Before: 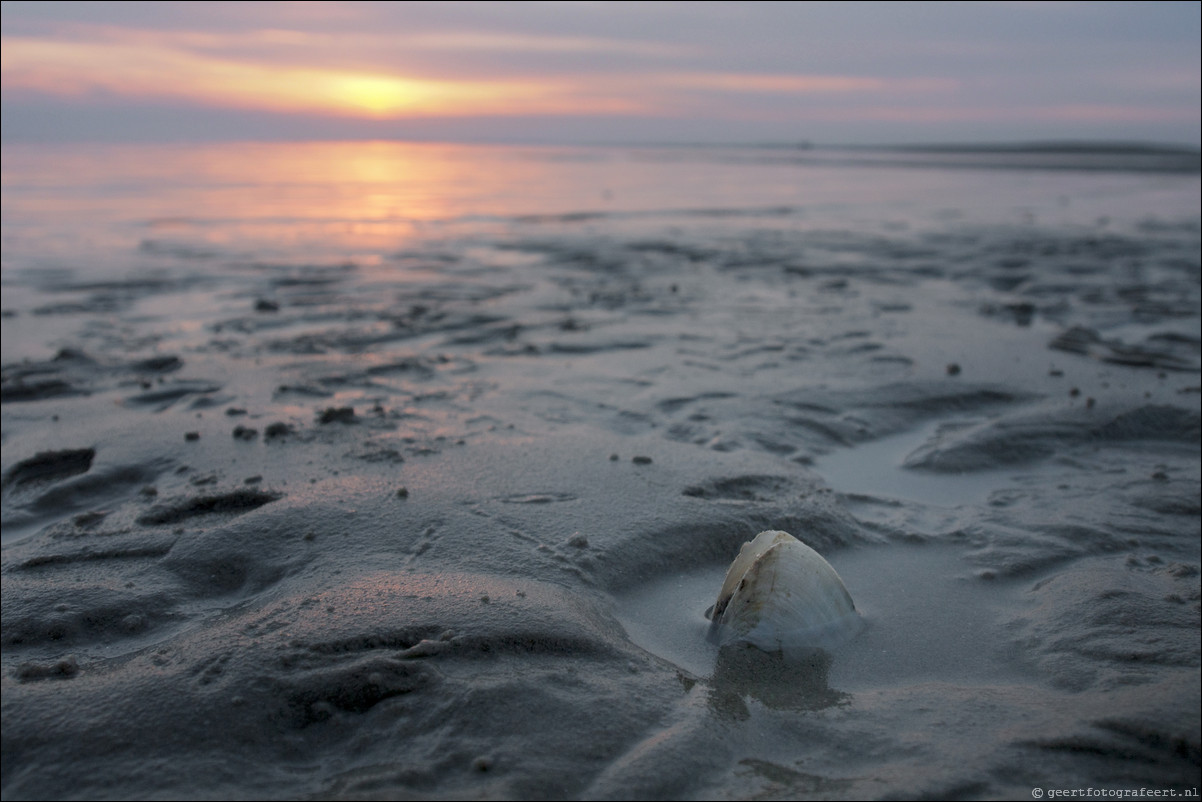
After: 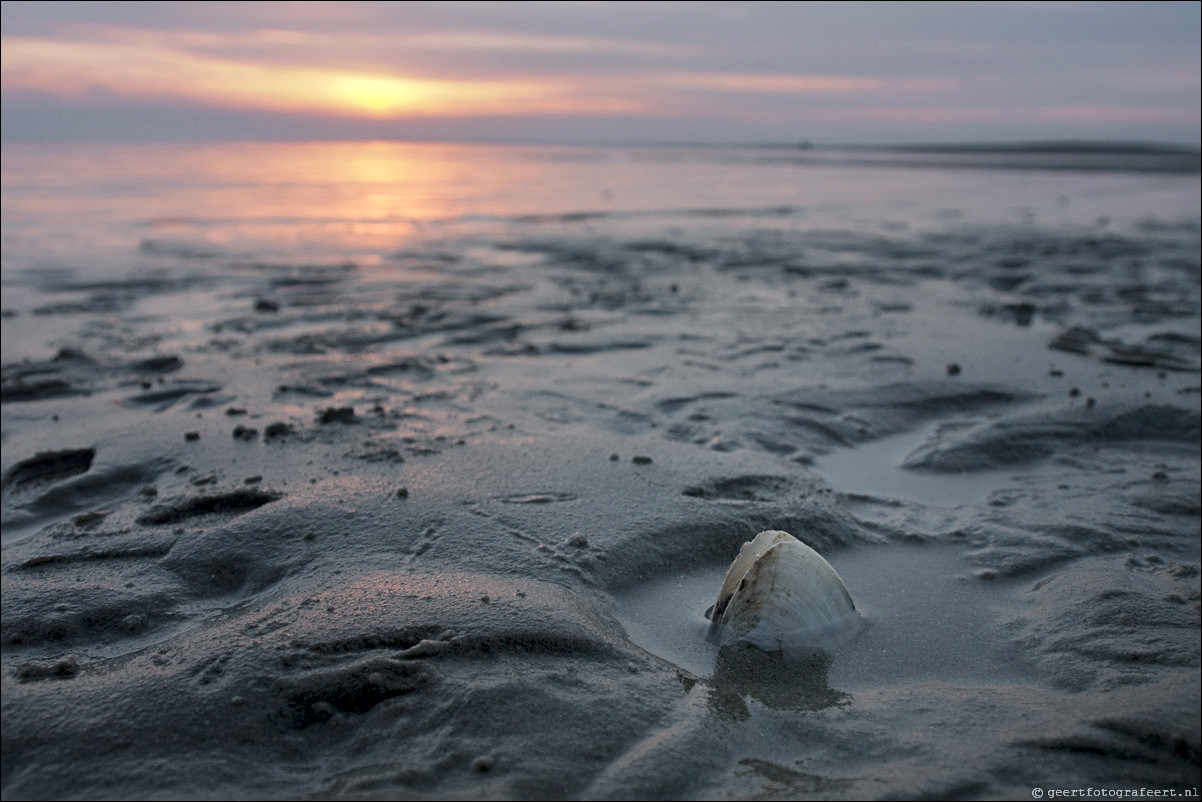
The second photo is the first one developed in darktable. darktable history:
local contrast: mode bilateral grid, contrast 20, coarseness 50, detail 130%, midtone range 0.2
sharpen: radius 2.529, amount 0.323
